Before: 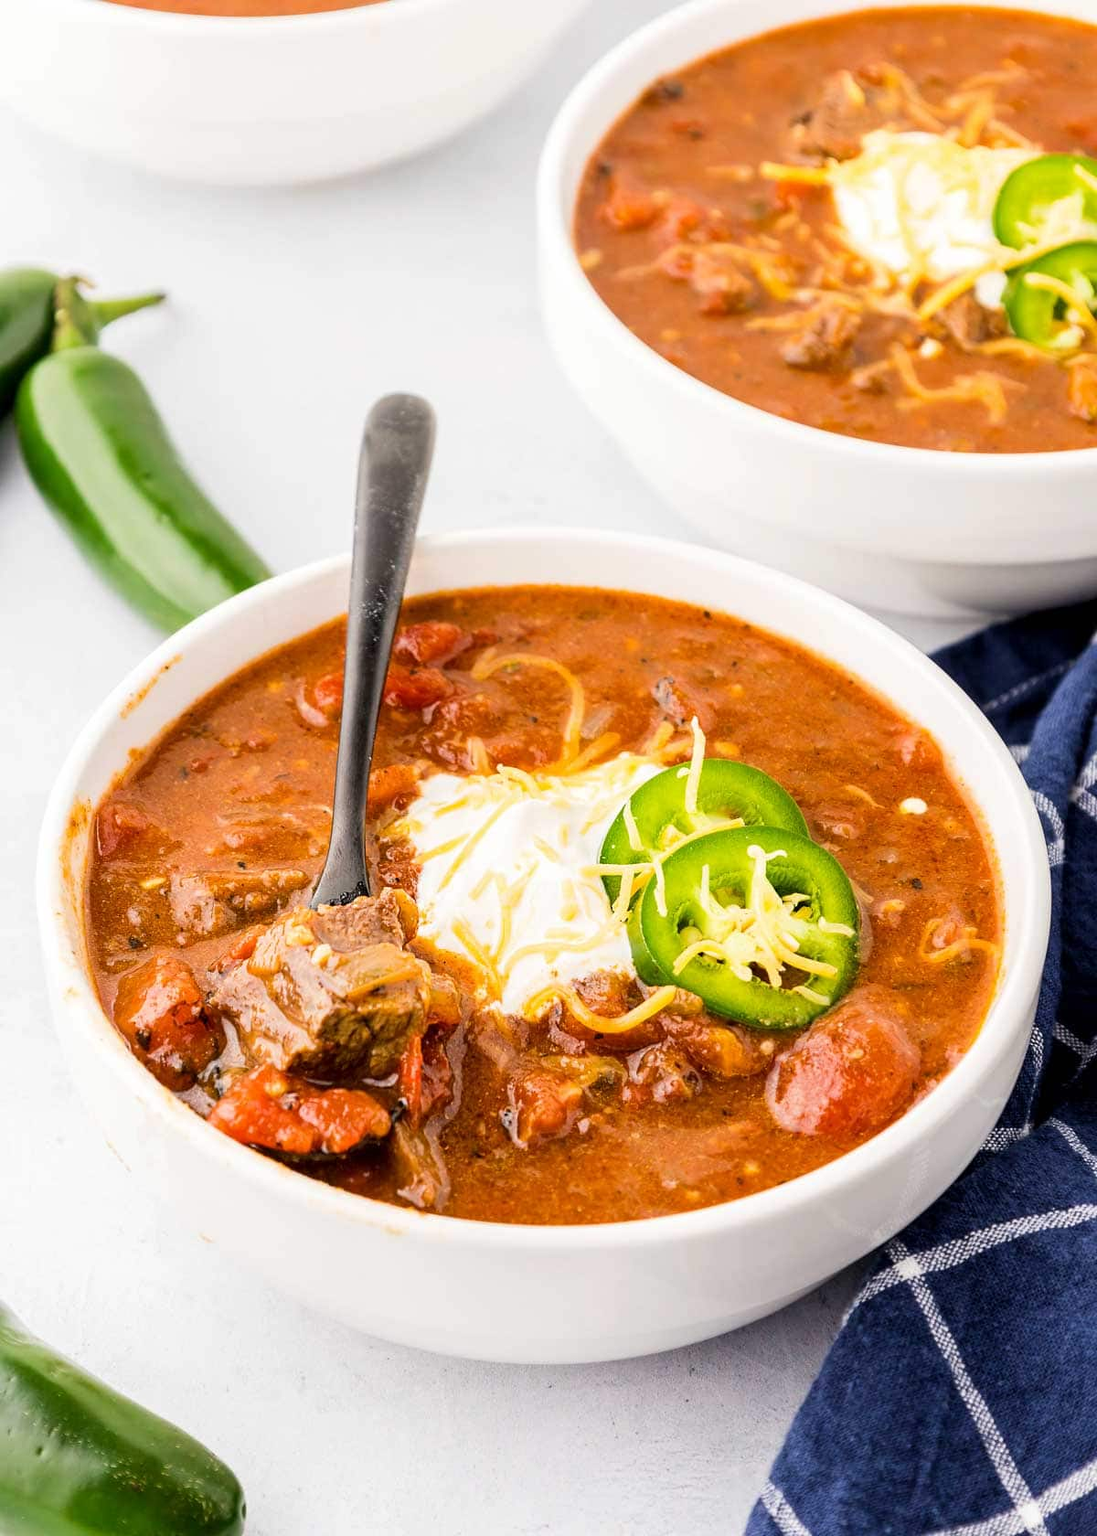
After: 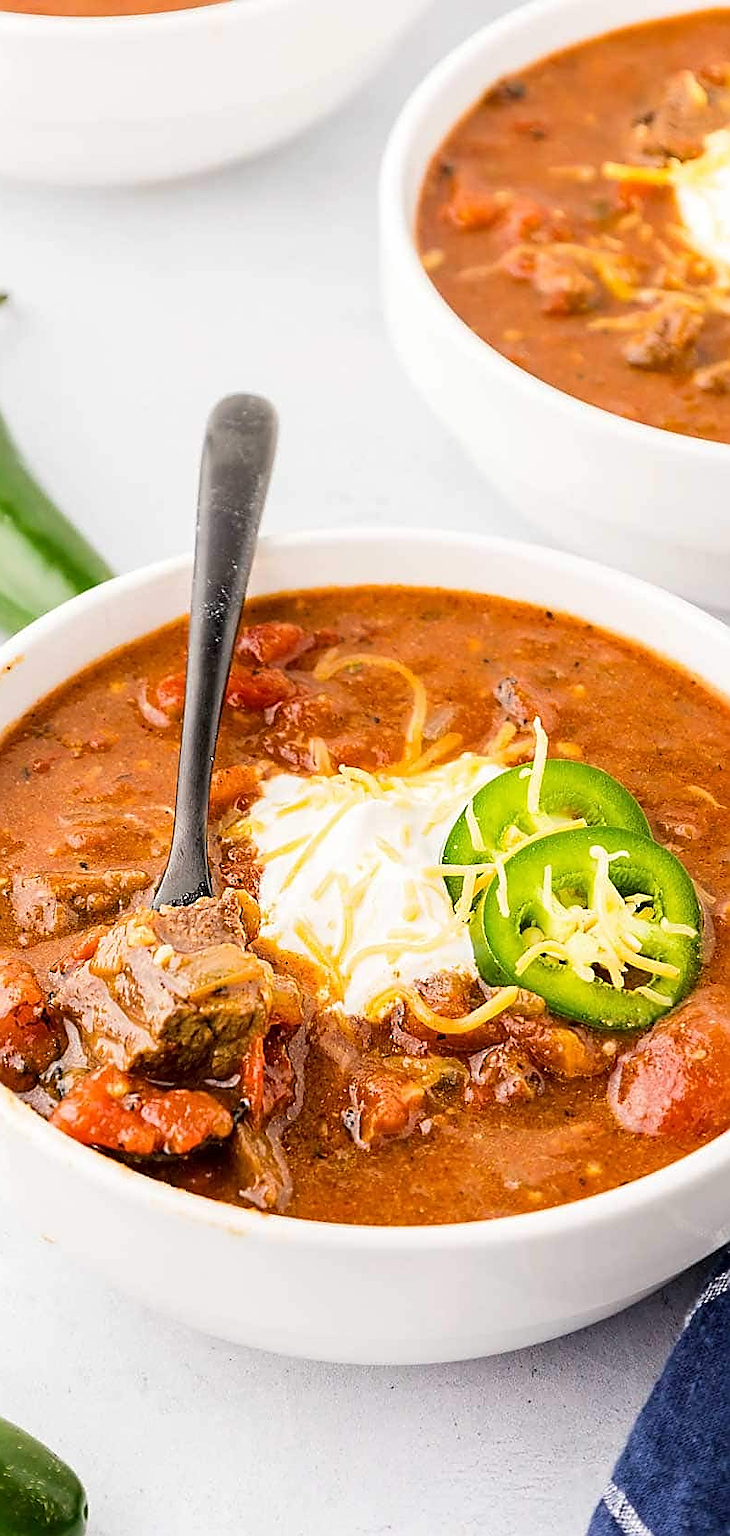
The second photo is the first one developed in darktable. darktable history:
sharpen: radius 1.4, amount 1.25, threshold 0.7
crop and rotate: left 14.436%, right 18.898%
